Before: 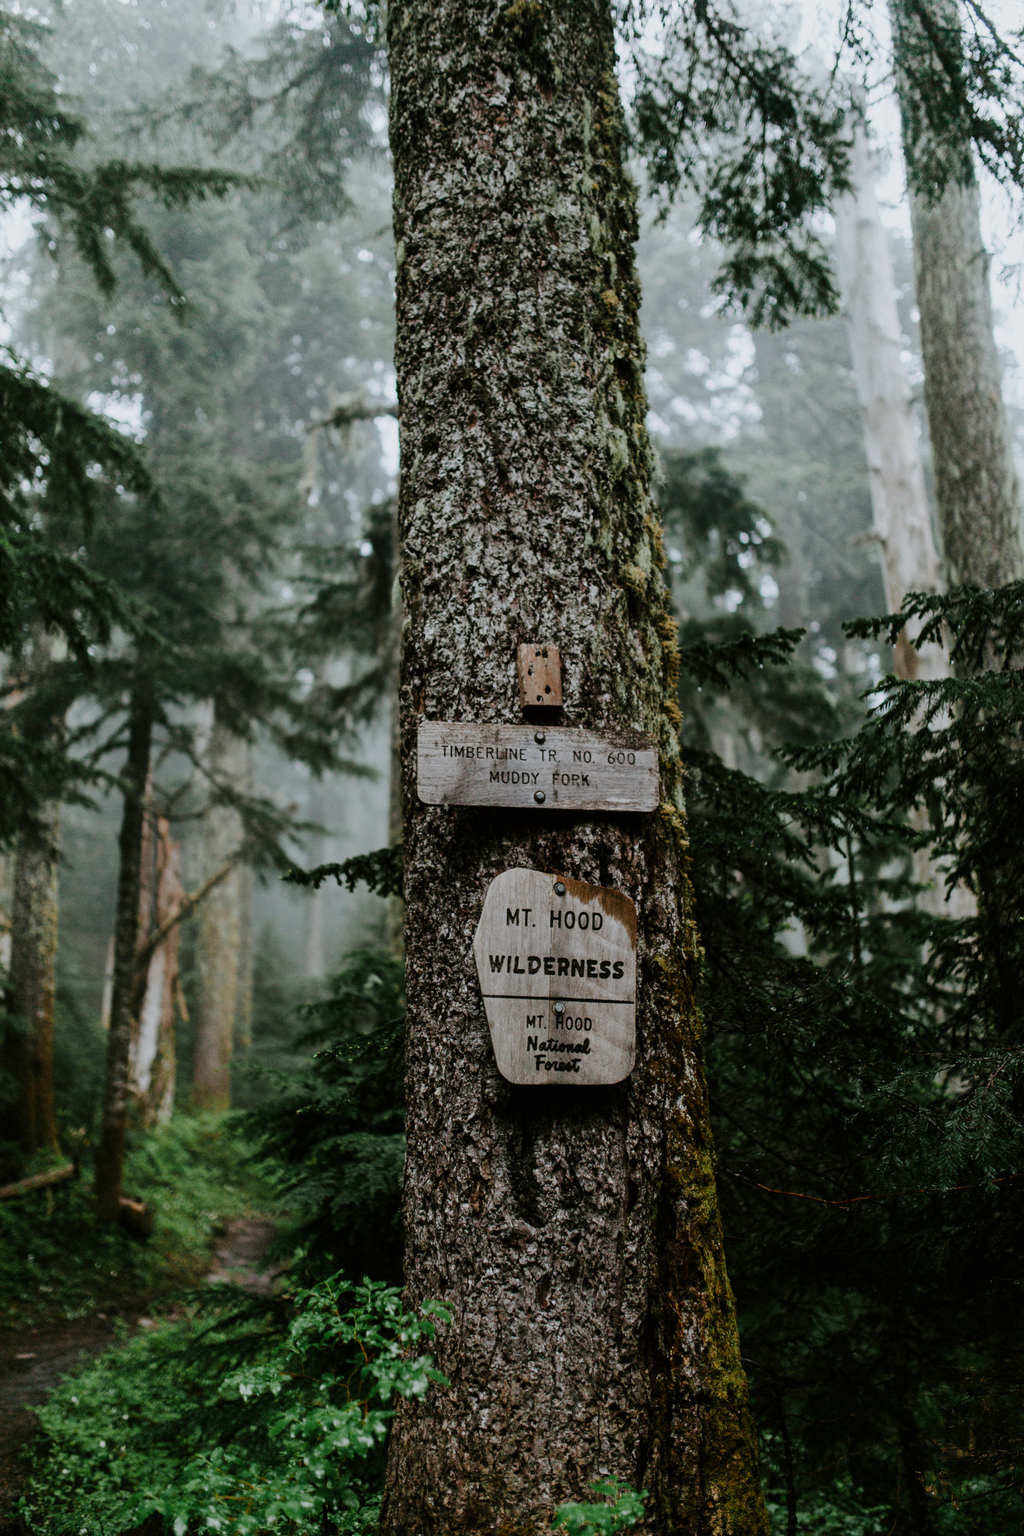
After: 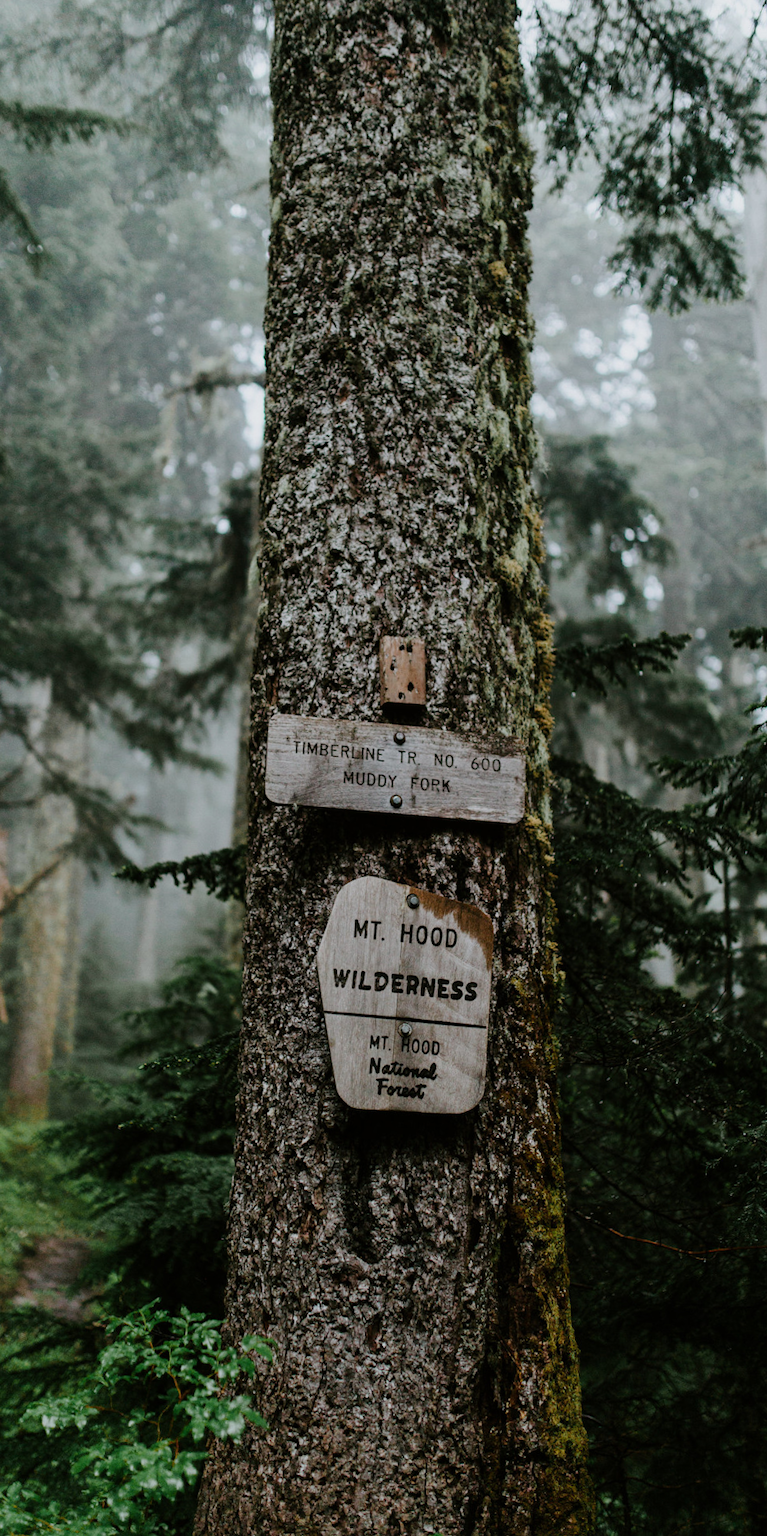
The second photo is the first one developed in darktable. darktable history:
crop and rotate: angle -2.87°, left 14.165%, top 0.026%, right 10.917%, bottom 0.029%
